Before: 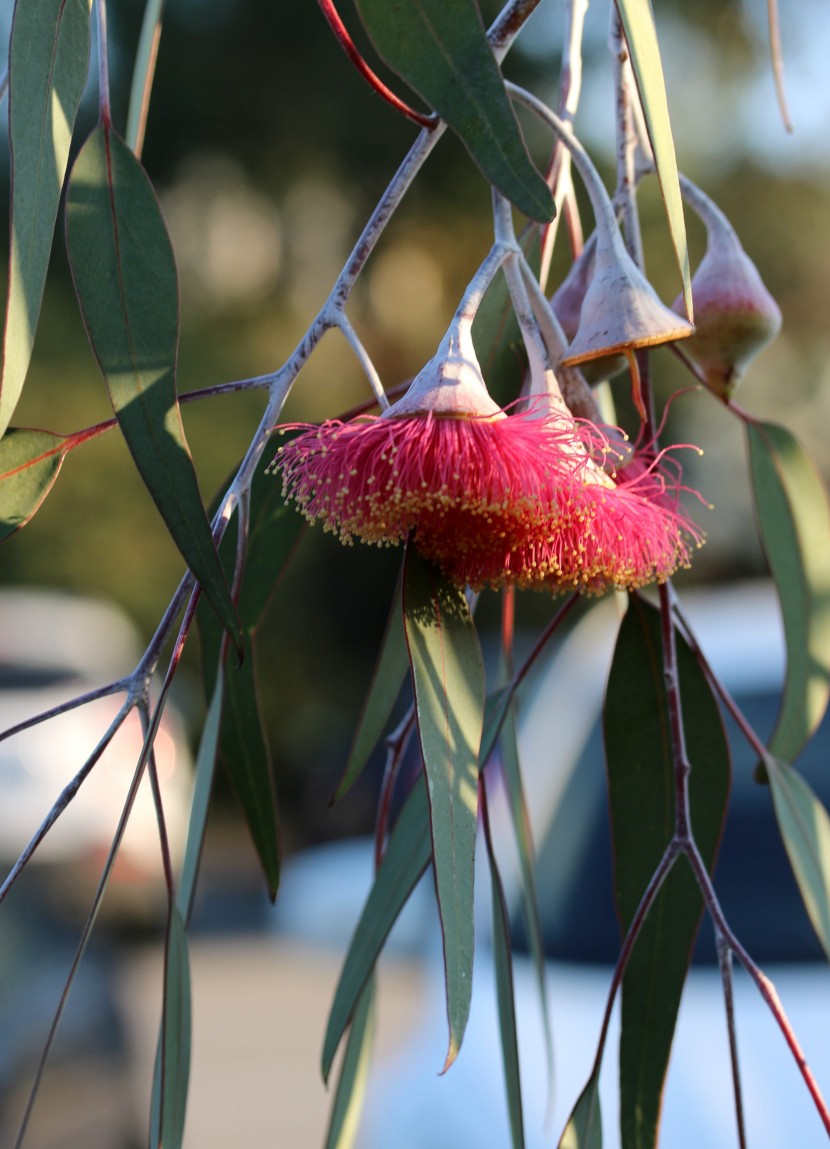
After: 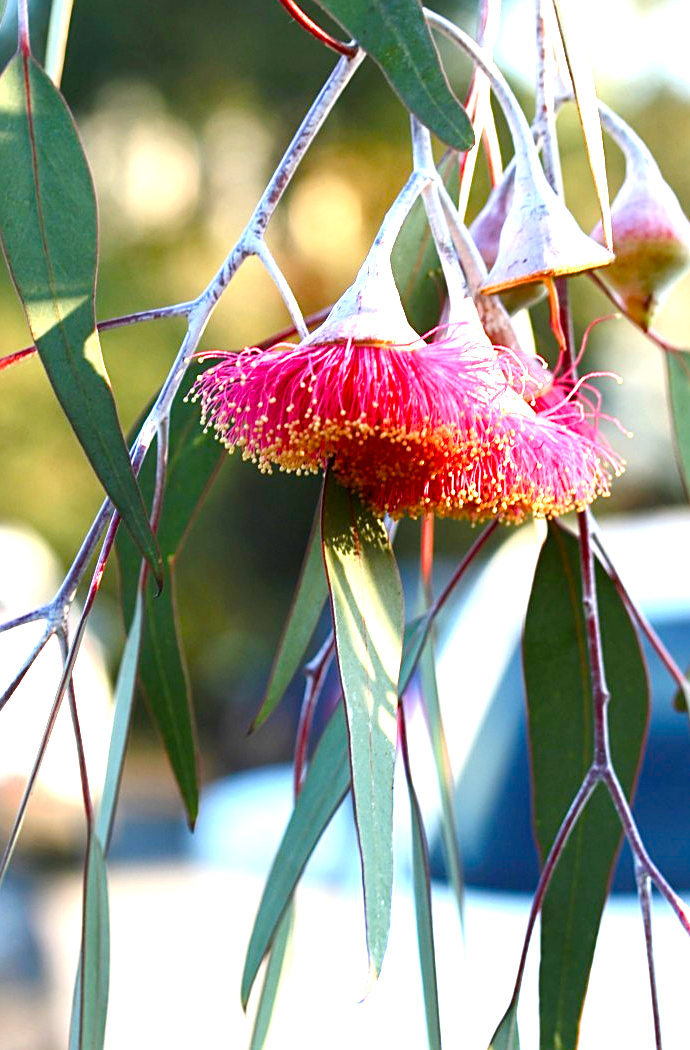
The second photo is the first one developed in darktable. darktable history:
local contrast: mode bilateral grid, contrast 100, coarseness 99, detail 95%, midtone range 0.2
color balance rgb: perceptual saturation grading › global saturation 23.394%, perceptual saturation grading › highlights -23.77%, perceptual saturation grading › mid-tones 24.476%, perceptual saturation grading › shadows 39.581%
sharpen: on, module defaults
crop: left 9.841%, top 6.34%, right 6.994%, bottom 2.239%
exposure: black level correction 0, exposure 1.874 EV, compensate highlight preservation false
